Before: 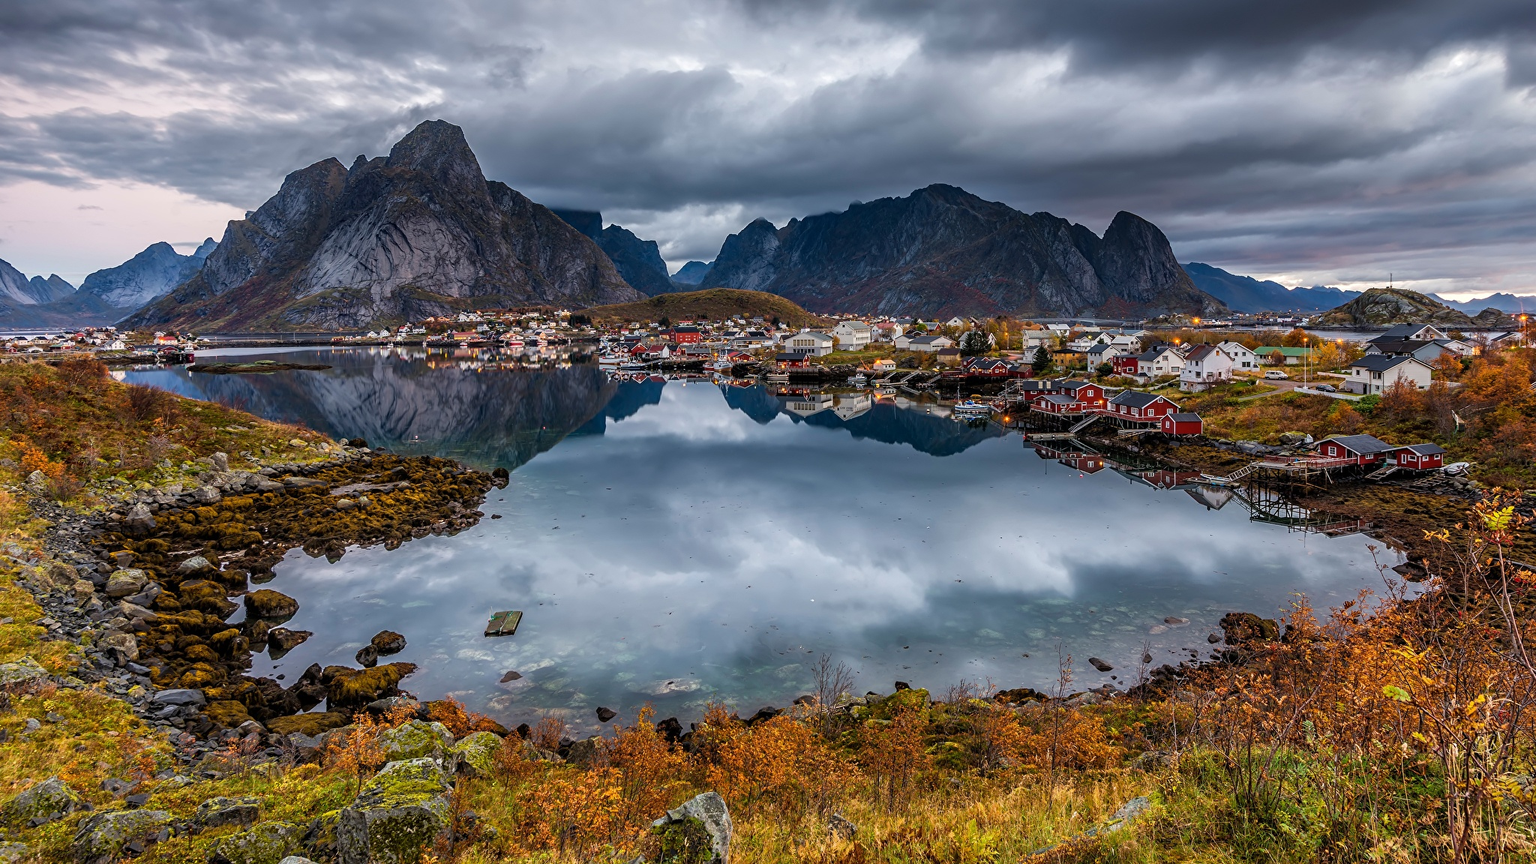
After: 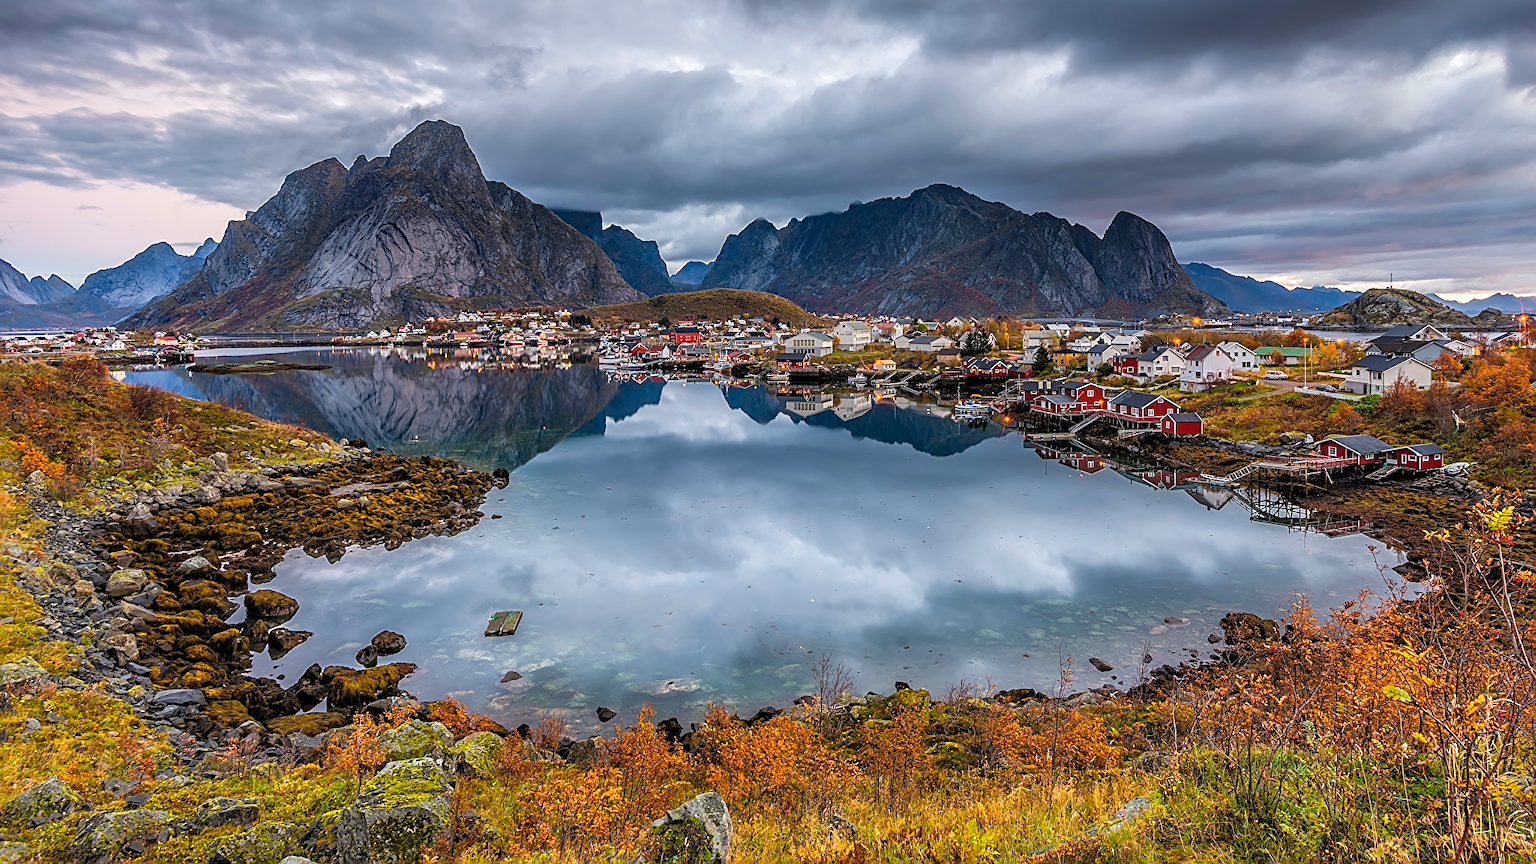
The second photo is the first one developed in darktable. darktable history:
contrast brightness saturation: brightness 0.09, saturation 0.19
sharpen: on, module defaults
